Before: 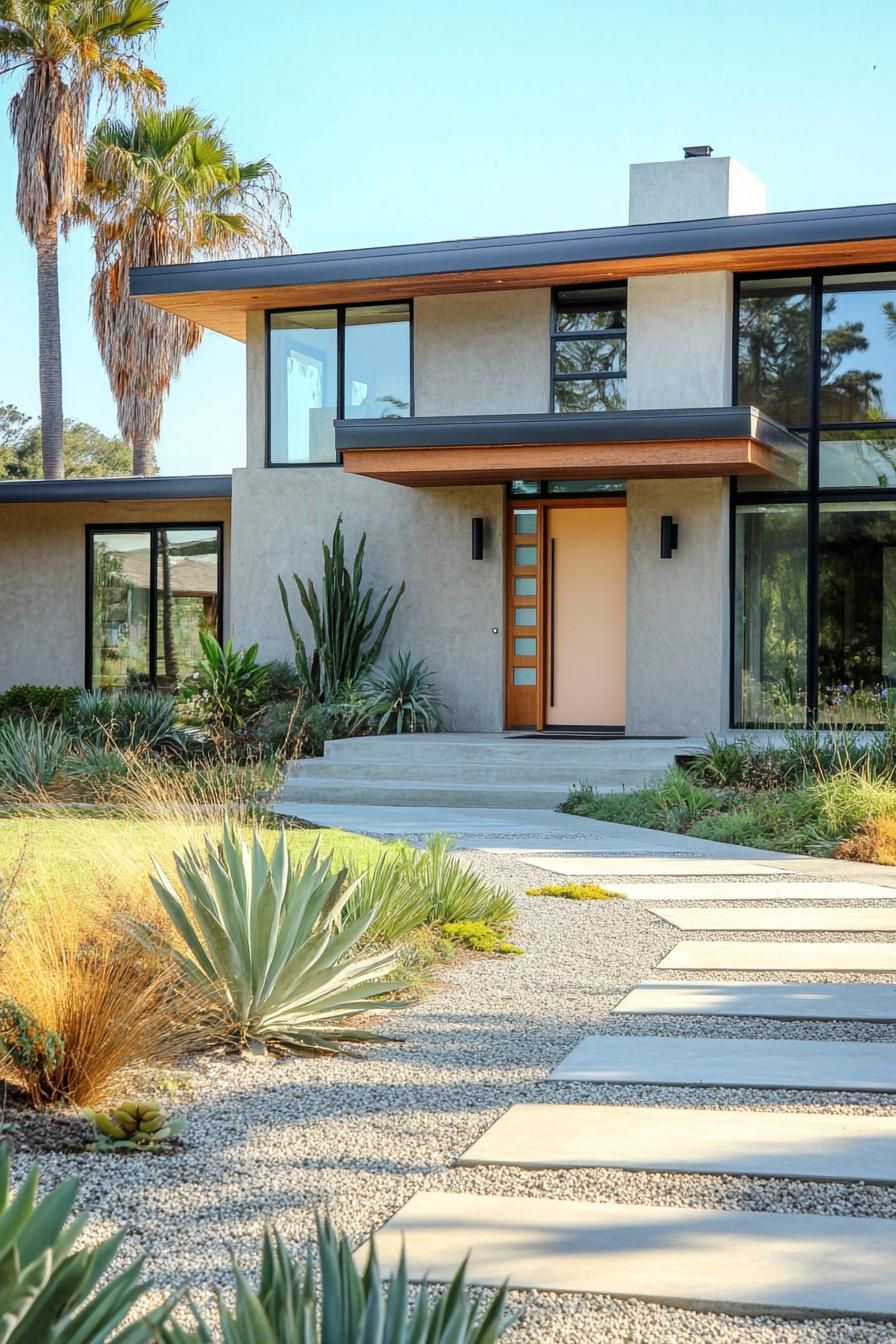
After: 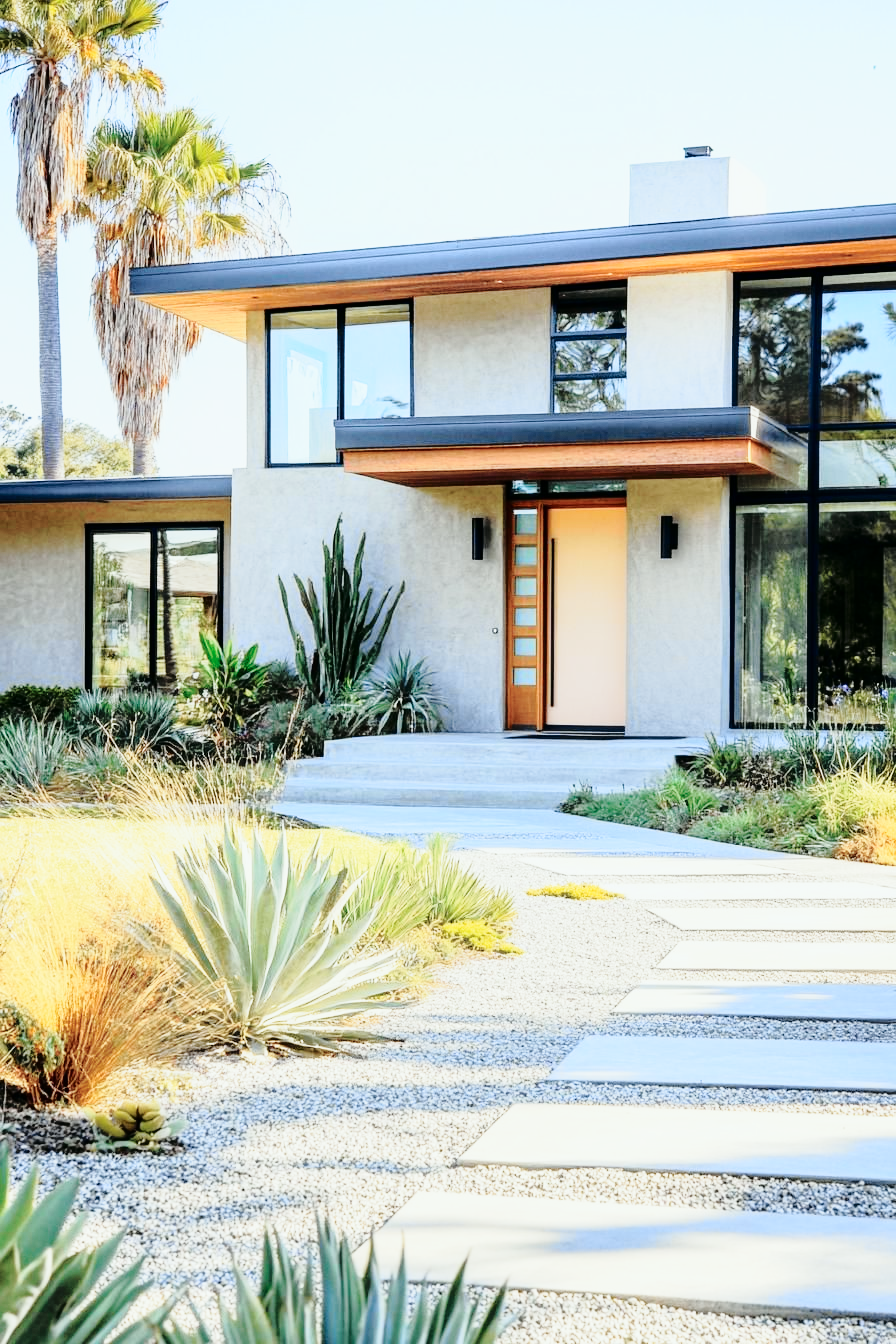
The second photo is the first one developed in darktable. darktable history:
tone equalizer: edges refinement/feathering 500, mask exposure compensation -1.57 EV, preserve details no
base curve: curves: ch0 [(0, 0) (0.028, 0.03) (0.121, 0.232) (0.46, 0.748) (0.859, 0.968) (1, 1)], preserve colors none
tone curve: curves: ch0 [(0, 0) (0.088, 0.042) (0.208, 0.176) (0.257, 0.267) (0.406, 0.483) (0.489, 0.556) (0.667, 0.73) (0.793, 0.851) (0.994, 0.974)]; ch1 [(0, 0) (0.161, 0.092) (0.35, 0.33) (0.392, 0.392) (0.457, 0.467) (0.505, 0.497) (0.537, 0.518) (0.553, 0.53) (0.58, 0.567) (0.739, 0.697) (1, 1)]; ch2 [(0, 0) (0.346, 0.362) (0.448, 0.419) (0.502, 0.499) (0.533, 0.517) (0.556, 0.533) (0.629, 0.619) (0.717, 0.678) (1, 1)], color space Lab, independent channels, preserve colors none
